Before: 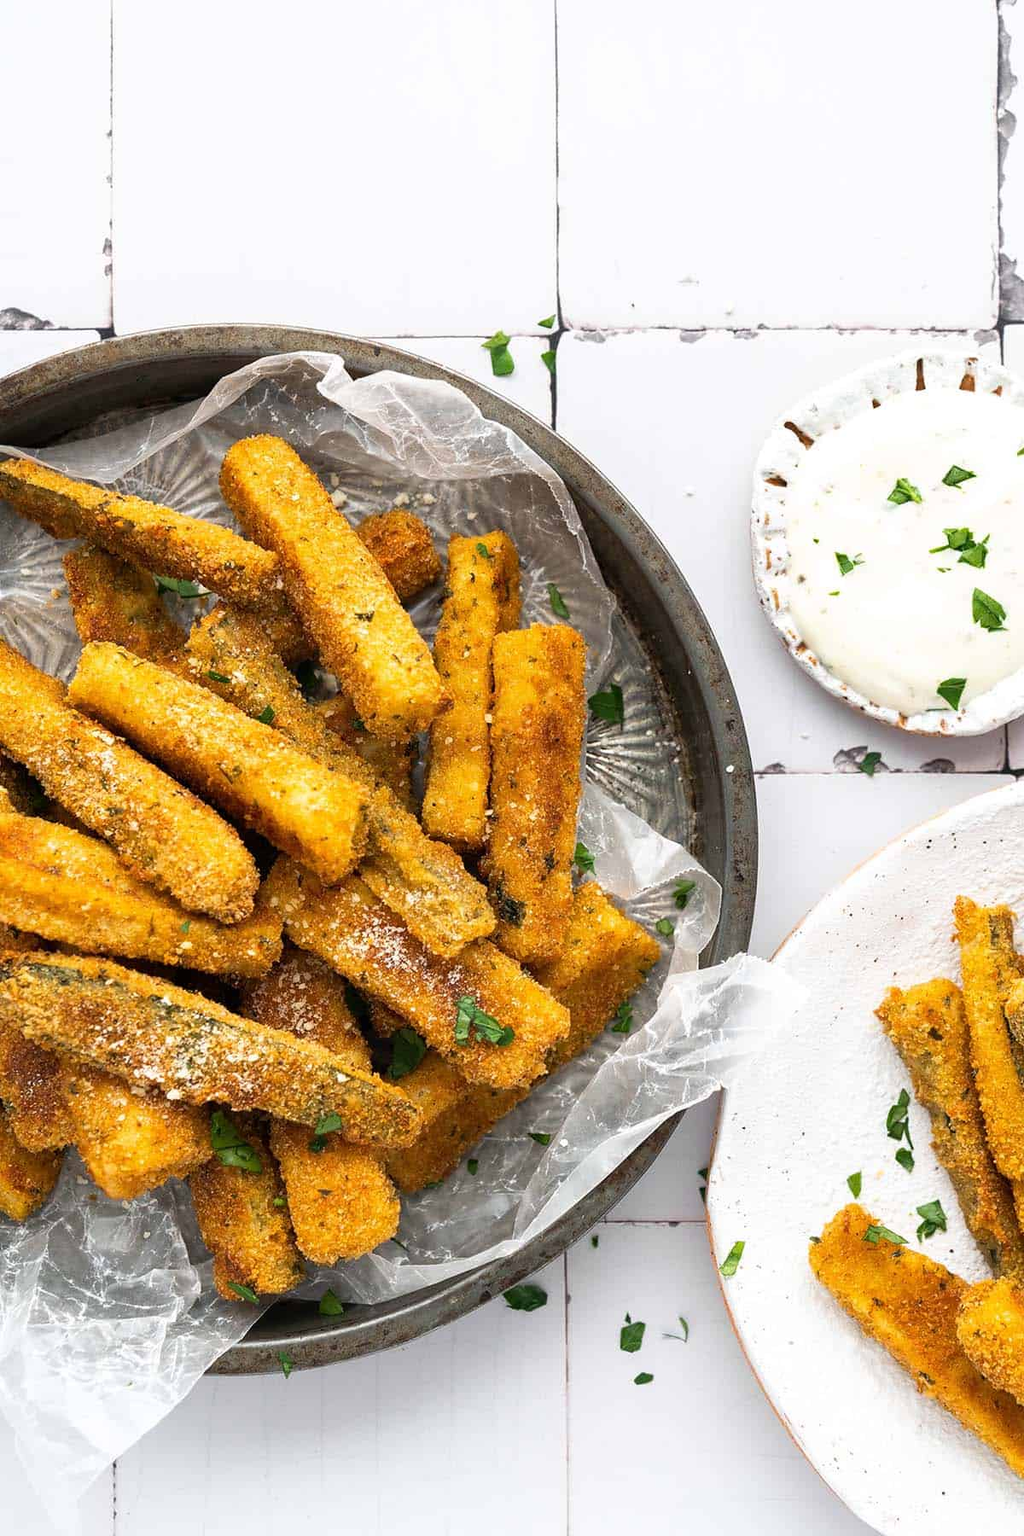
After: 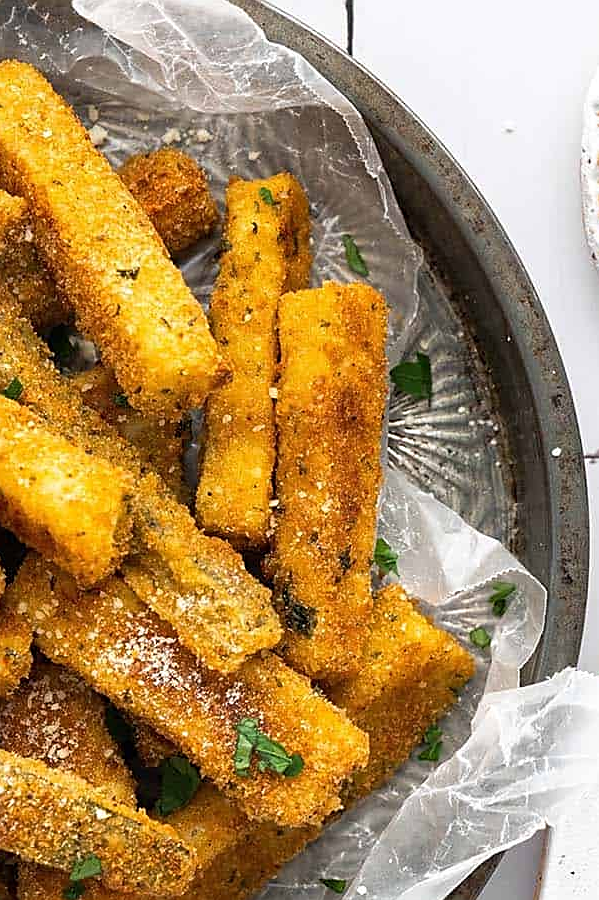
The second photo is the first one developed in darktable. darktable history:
crop: left 25%, top 25%, right 25%, bottom 25%
white balance: red 1, blue 1
sharpen: on, module defaults
